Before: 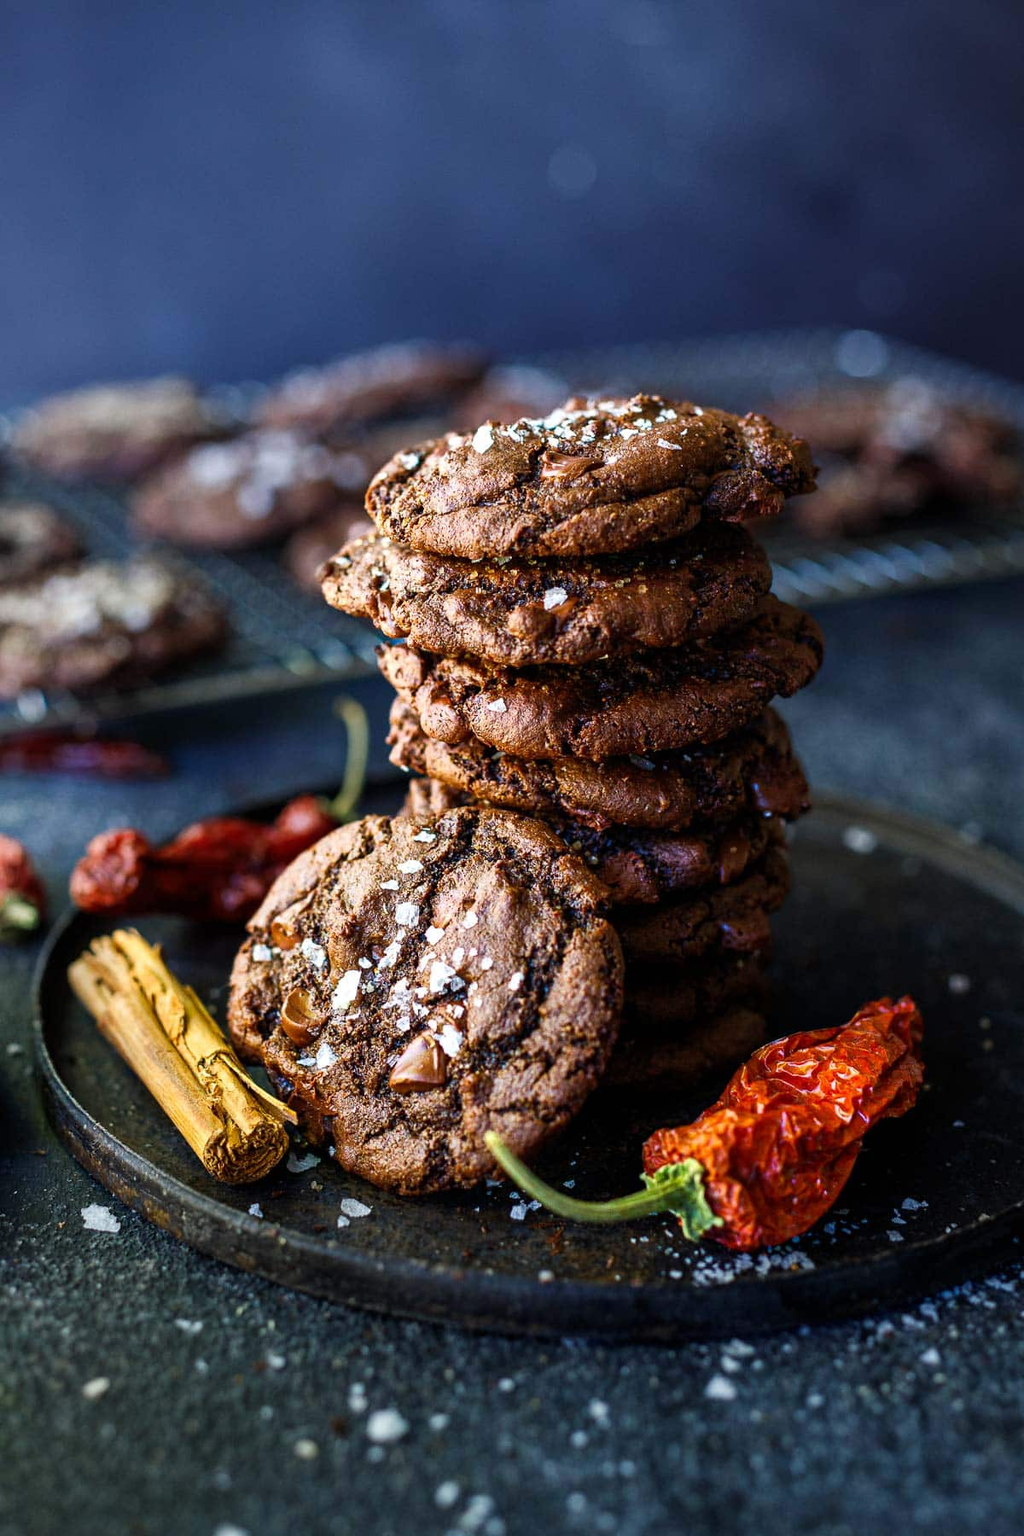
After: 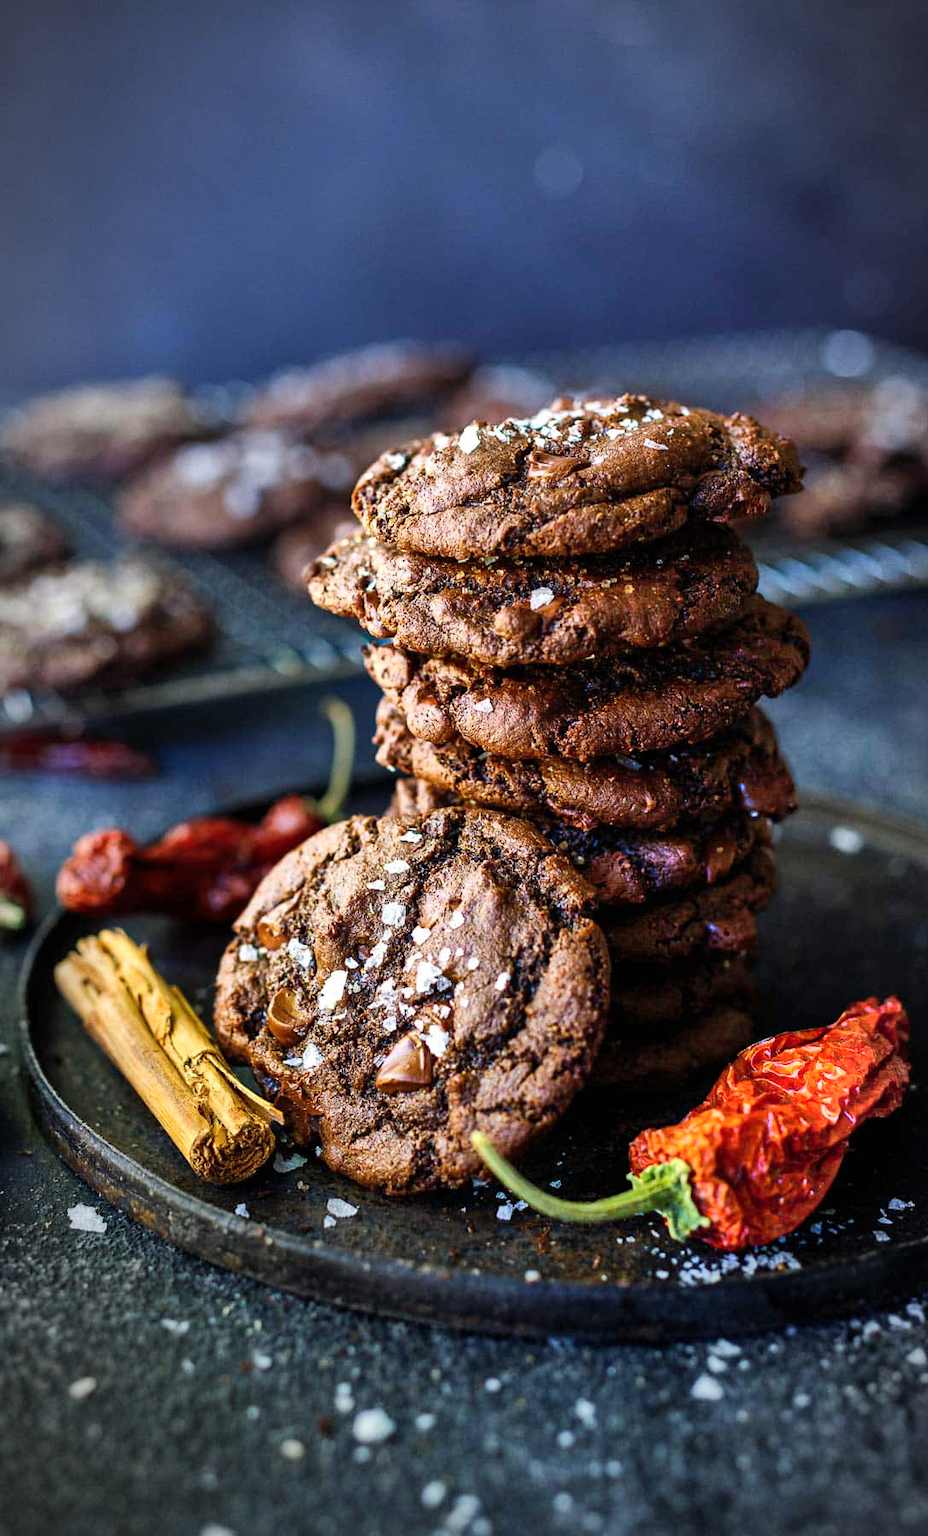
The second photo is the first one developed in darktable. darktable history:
crop and rotate: left 1.336%, right 7.925%
shadows and highlights: low approximation 0.01, soften with gaussian
vignetting: fall-off start 86.13%, automatic ratio true
tone equalizer: on, module defaults
